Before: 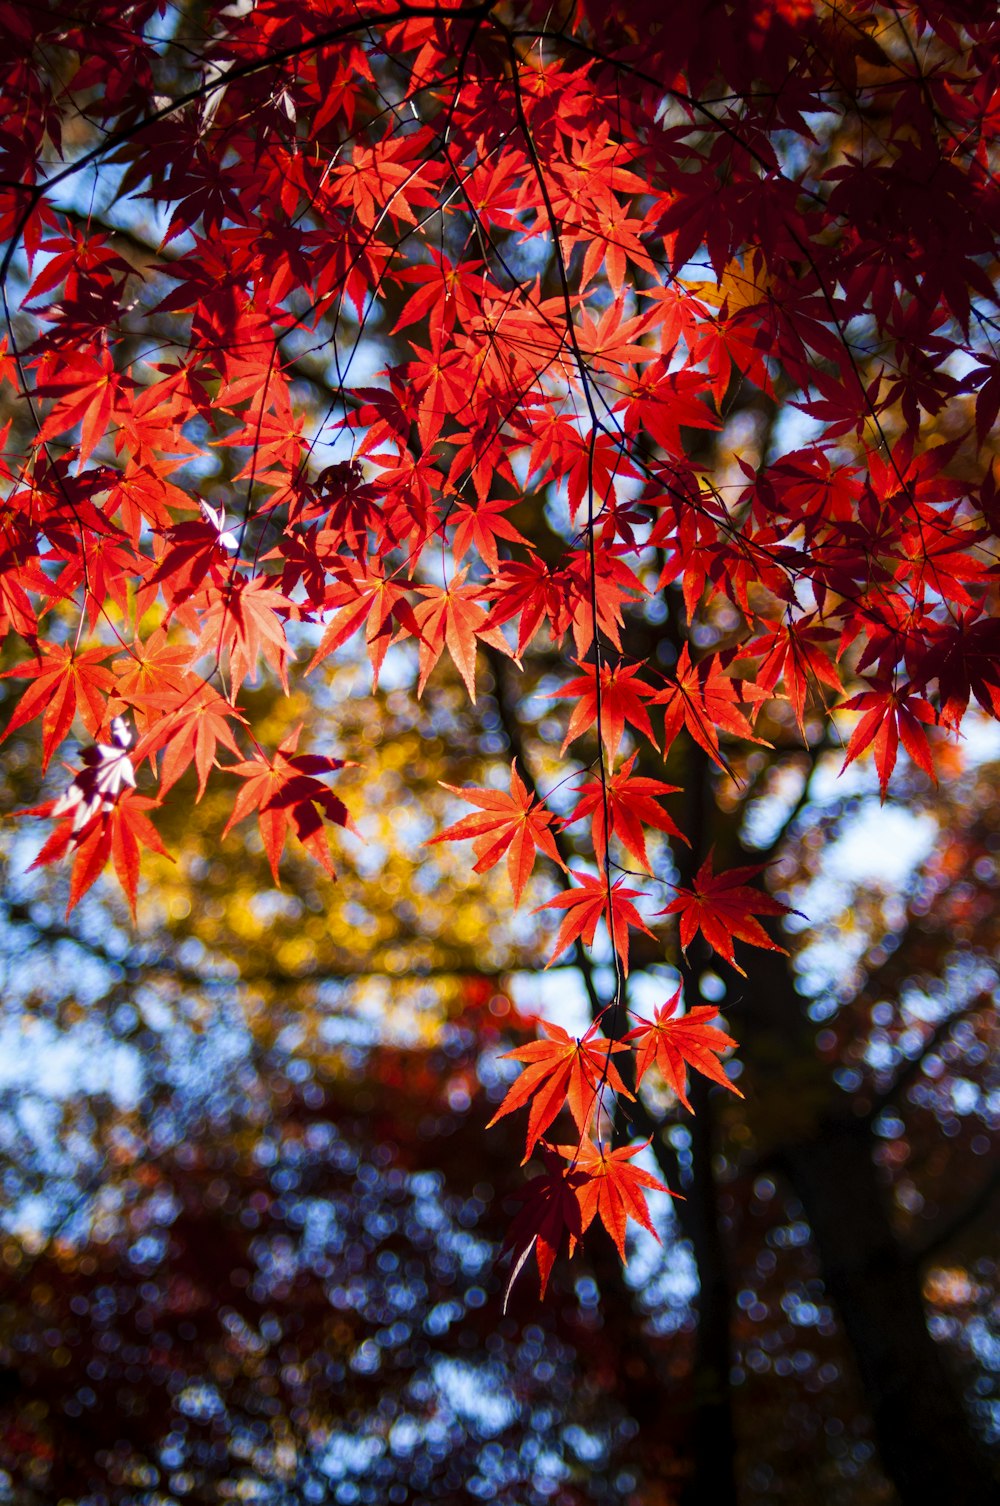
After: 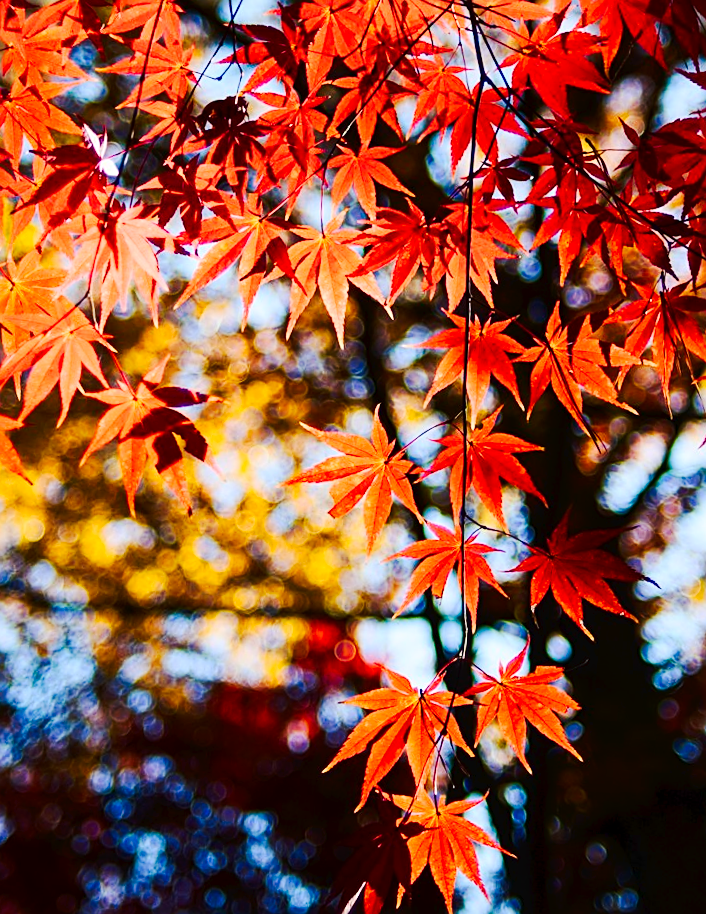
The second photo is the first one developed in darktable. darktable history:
crop and rotate: angle -4.18°, left 9.757%, top 20.672%, right 12.067%, bottom 12.119%
tone curve: curves: ch0 [(0, 0) (0.003, 0.019) (0.011, 0.022) (0.025, 0.029) (0.044, 0.041) (0.069, 0.06) (0.1, 0.09) (0.136, 0.123) (0.177, 0.163) (0.224, 0.206) (0.277, 0.268) (0.335, 0.35) (0.399, 0.436) (0.468, 0.526) (0.543, 0.624) (0.623, 0.713) (0.709, 0.779) (0.801, 0.845) (0.898, 0.912) (1, 1)], preserve colors none
sharpen: on, module defaults
exposure: exposure -0.053 EV, compensate highlight preservation false
contrast brightness saturation: contrast 0.215
